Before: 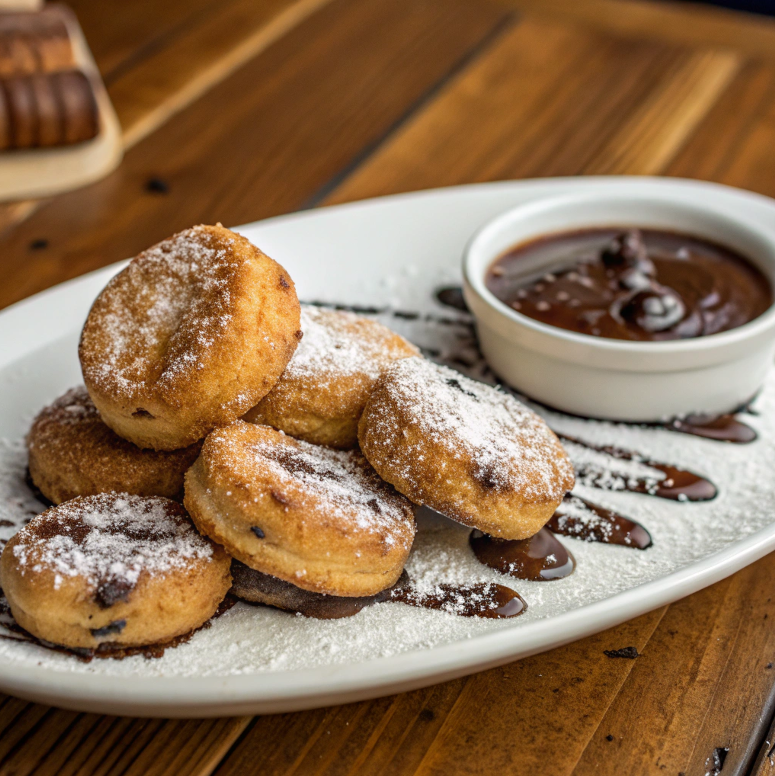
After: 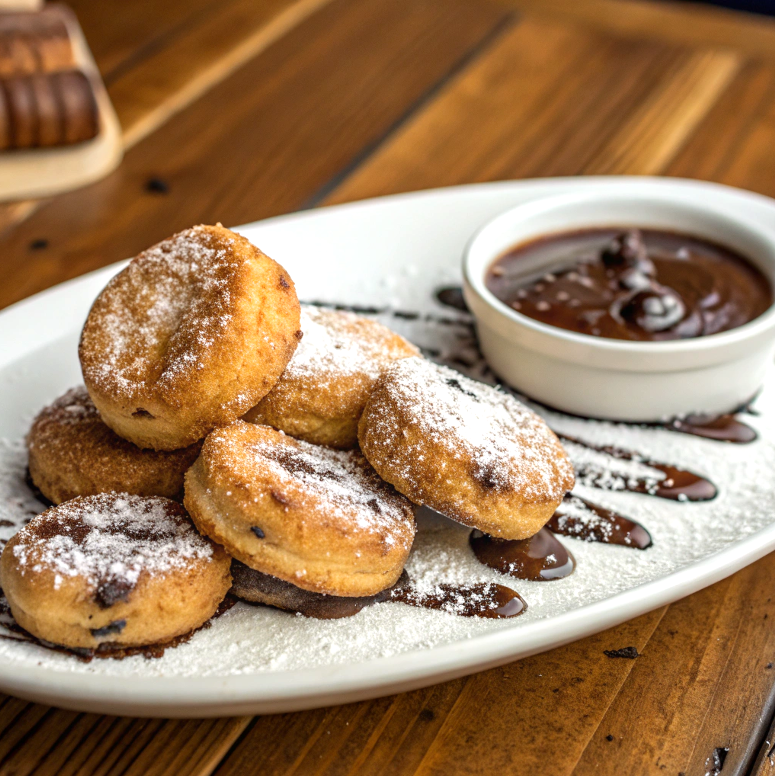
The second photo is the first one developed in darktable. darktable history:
exposure: exposure 0.357 EV, compensate highlight preservation false
